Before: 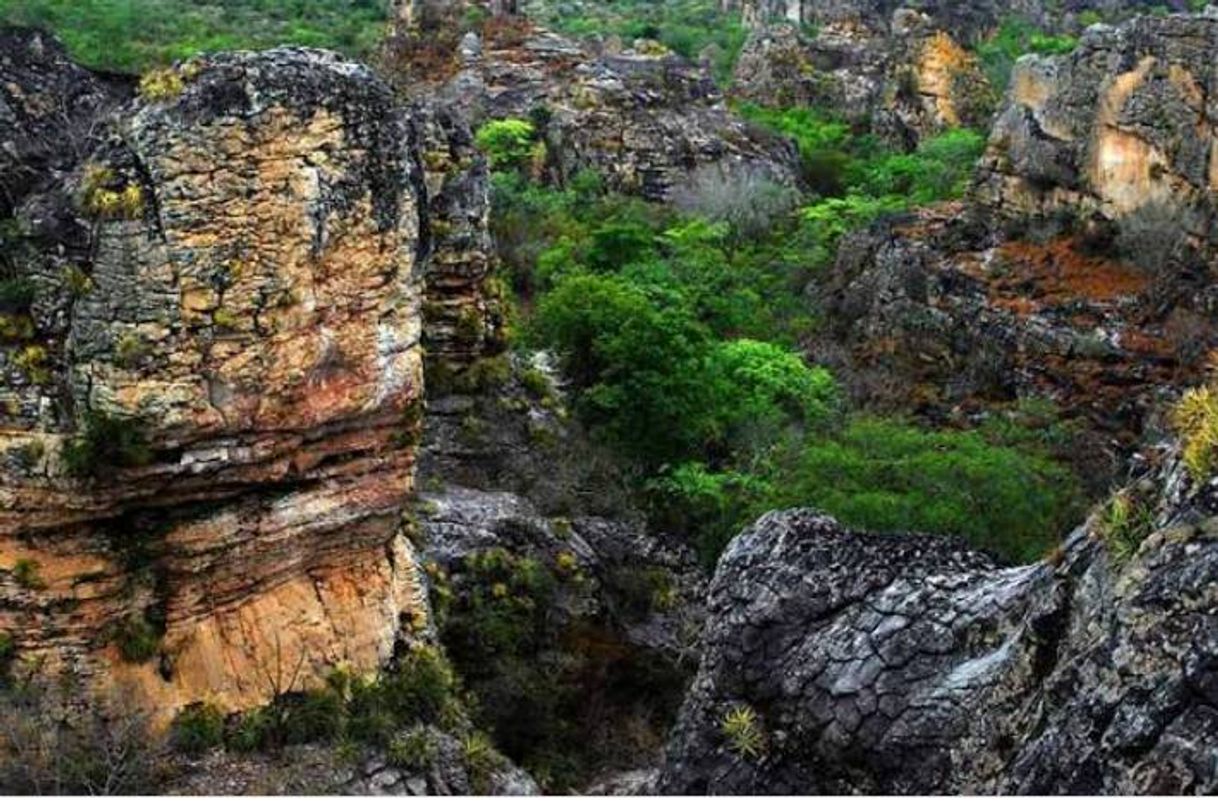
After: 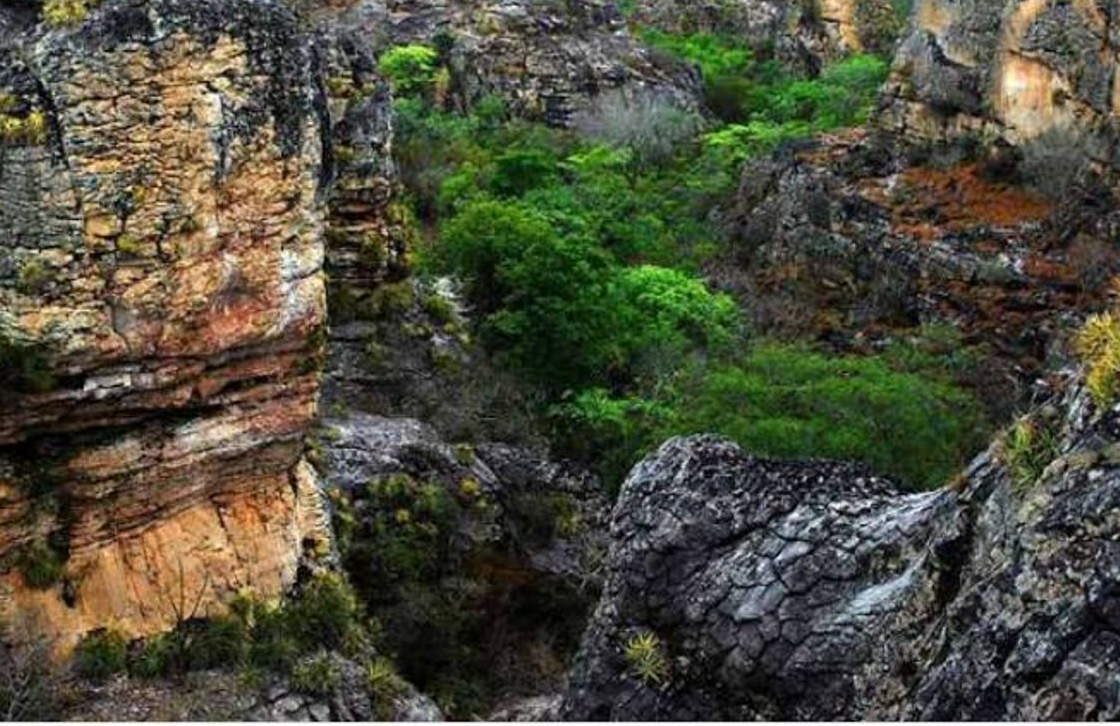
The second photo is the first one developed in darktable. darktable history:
crop and rotate: left 8.042%, top 9.247%
